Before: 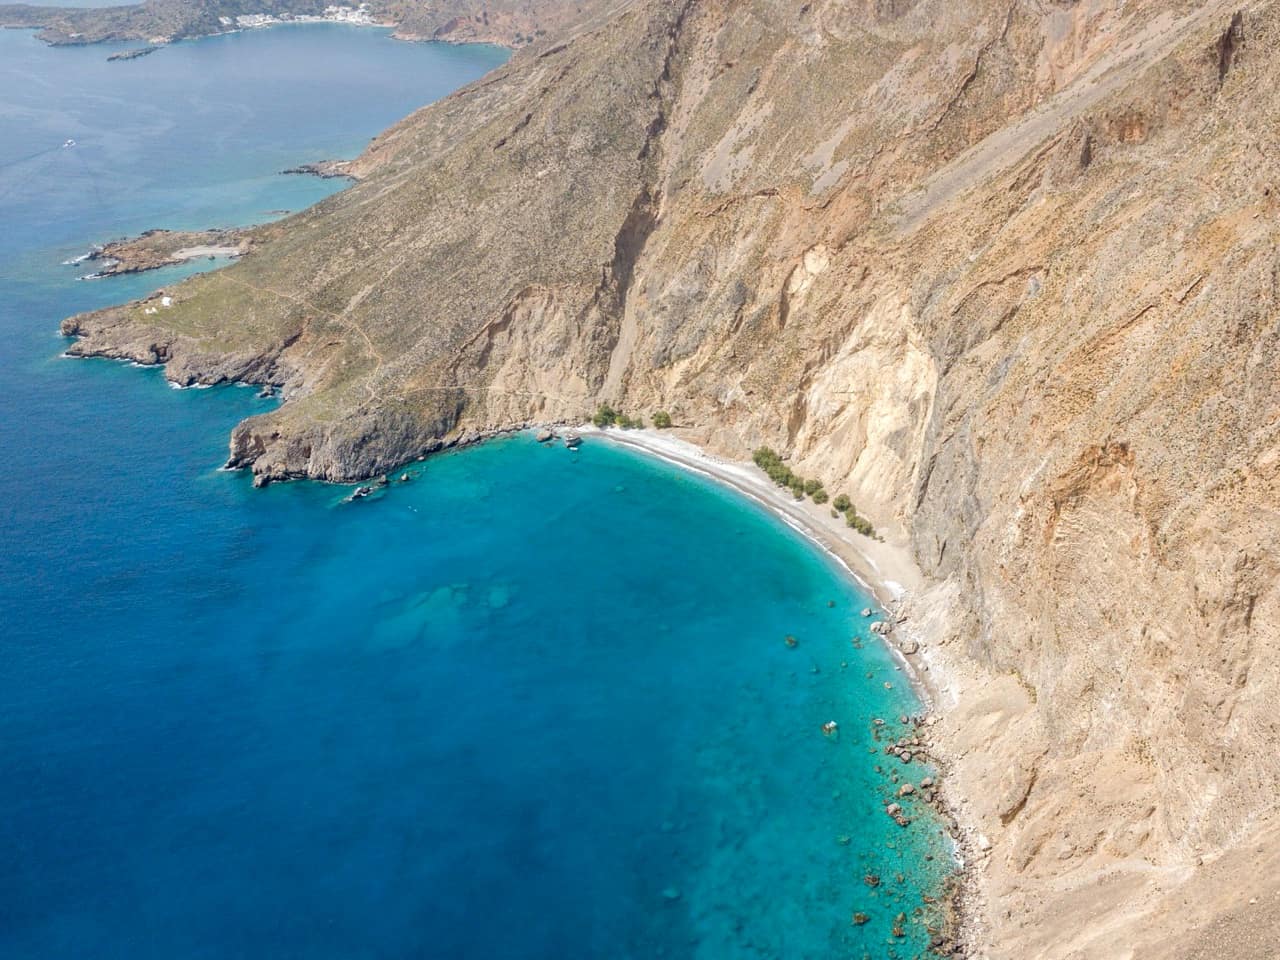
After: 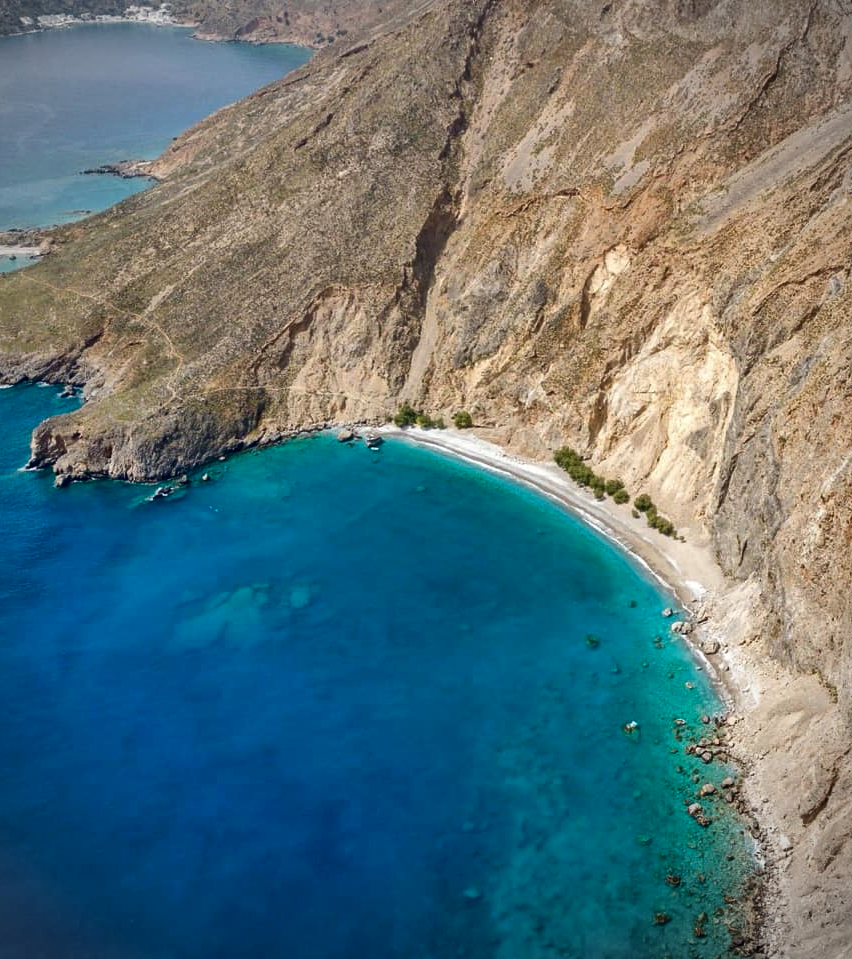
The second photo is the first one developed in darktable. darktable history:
vignetting: center (-0.031, -0.044)
shadows and highlights: soften with gaussian
crop and rotate: left 15.596%, right 17.793%
contrast brightness saturation: contrast 0.134, brightness -0.227, saturation 0.147
